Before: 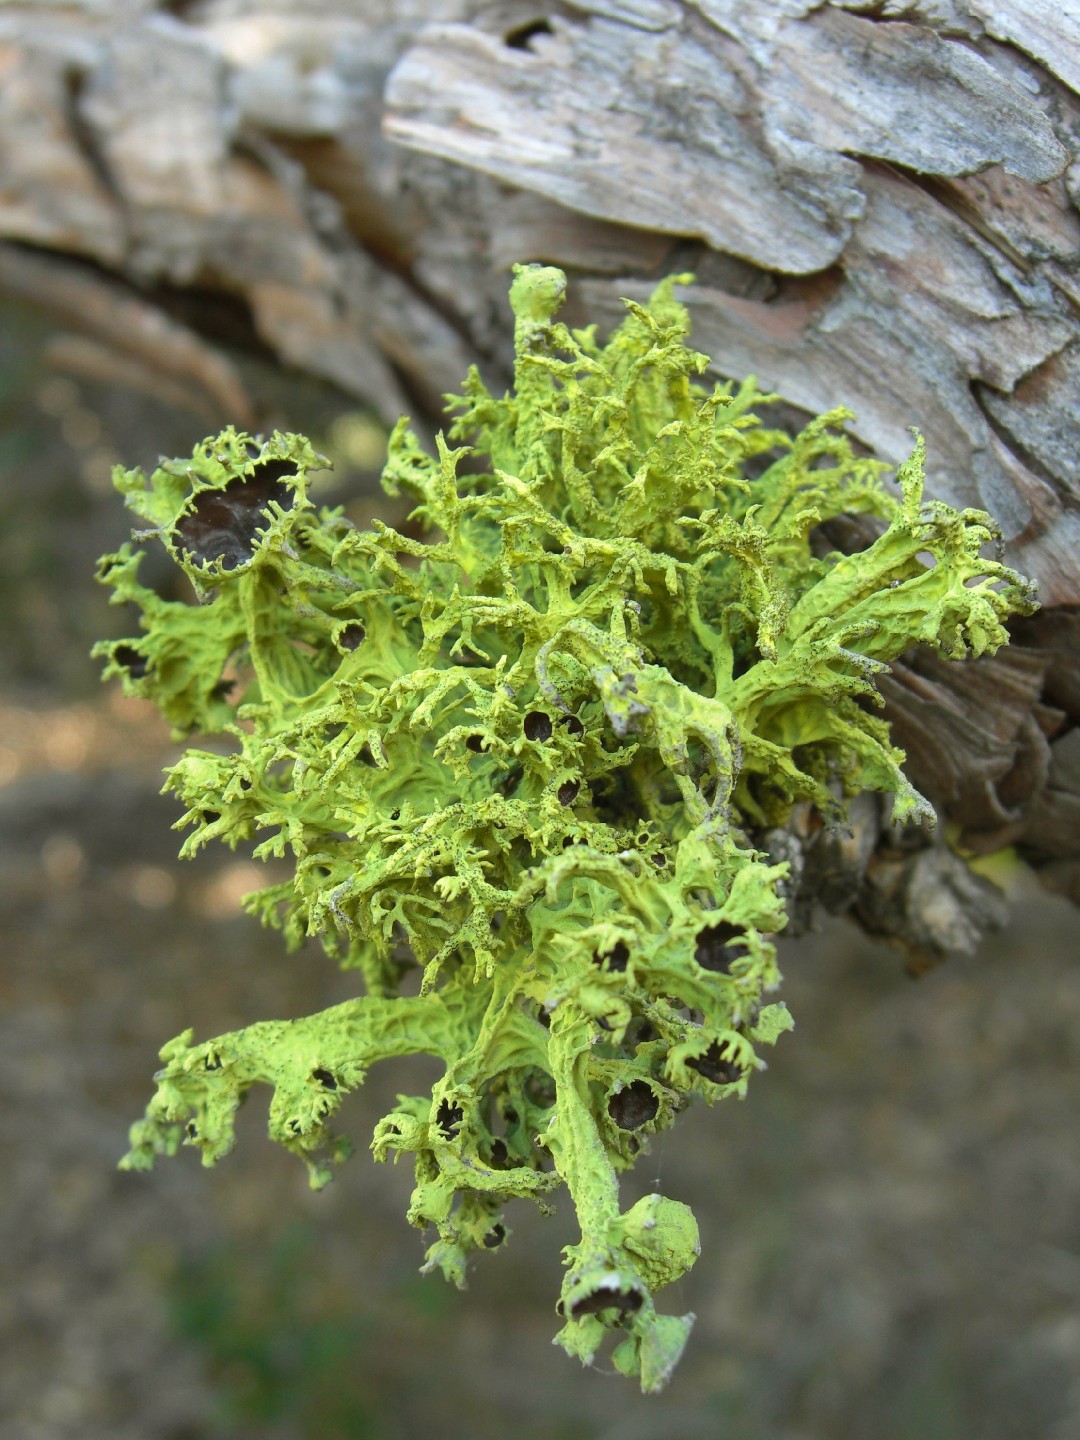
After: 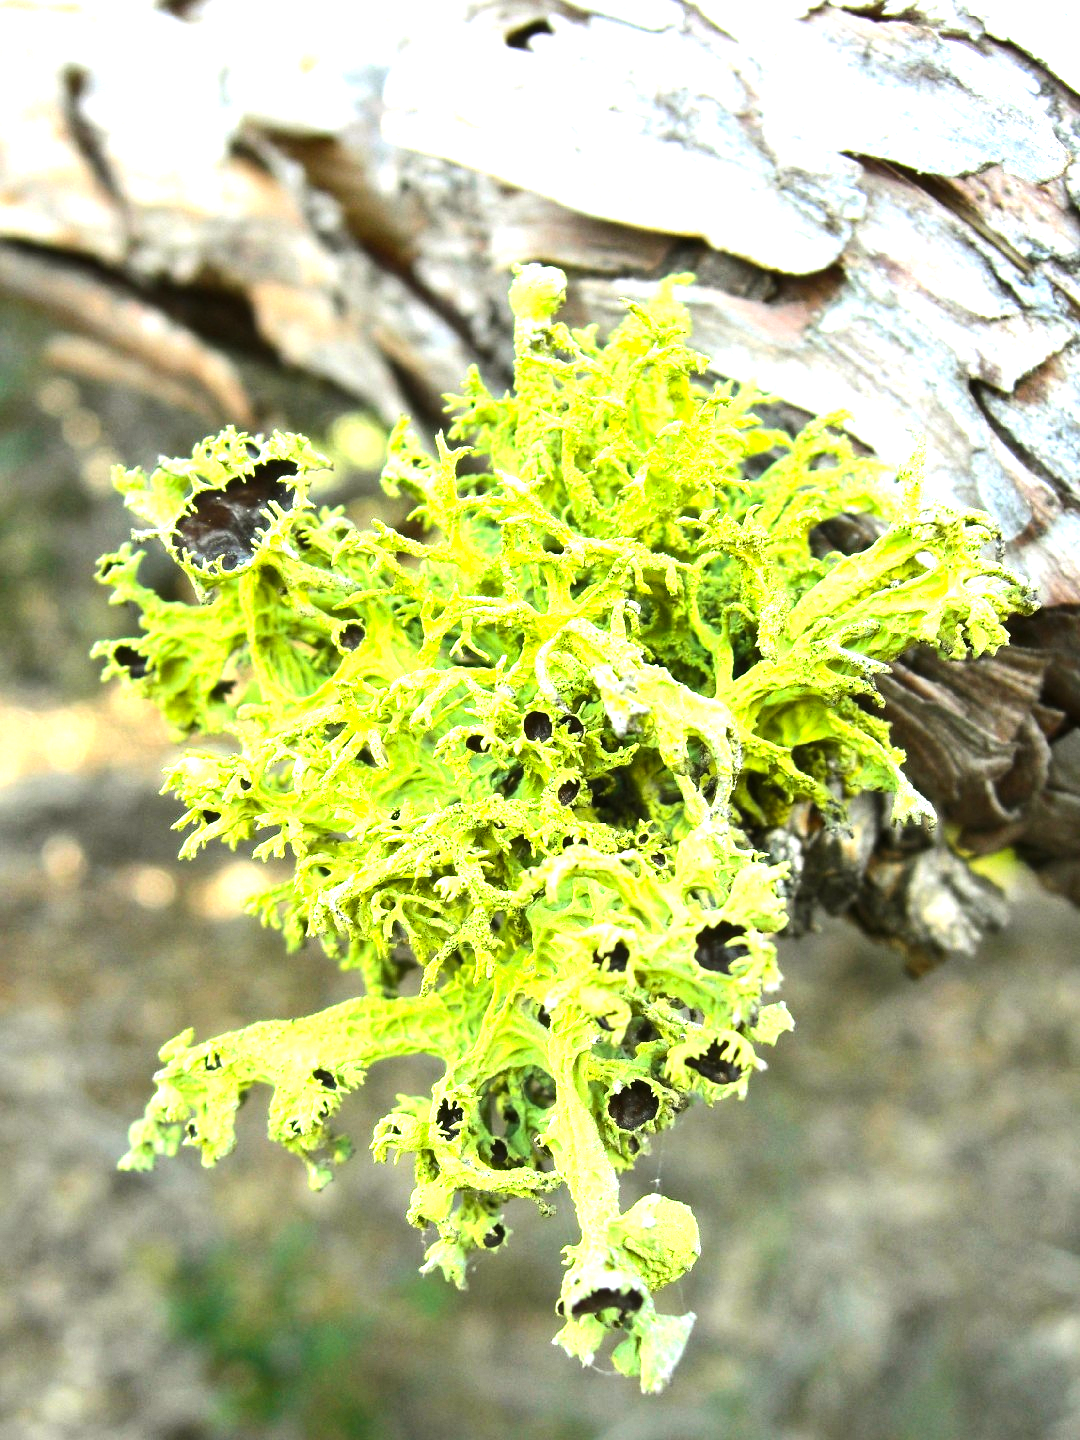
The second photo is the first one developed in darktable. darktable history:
exposure: black level correction 0, exposure 1 EV, compensate exposure bias true, compensate highlight preservation false
tone equalizer: -8 EV -1.08 EV, -7 EV -1.01 EV, -6 EV -0.867 EV, -5 EV -0.578 EV, -3 EV 0.578 EV, -2 EV 0.867 EV, -1 EV 1.01 EV, +0 EV 1.08 EV, edges refinement/feathering 500, mask exposure compensation -1.57 EV, preserve details no
contrast brightness saturation: contrast 0.08, saturation 0.2
